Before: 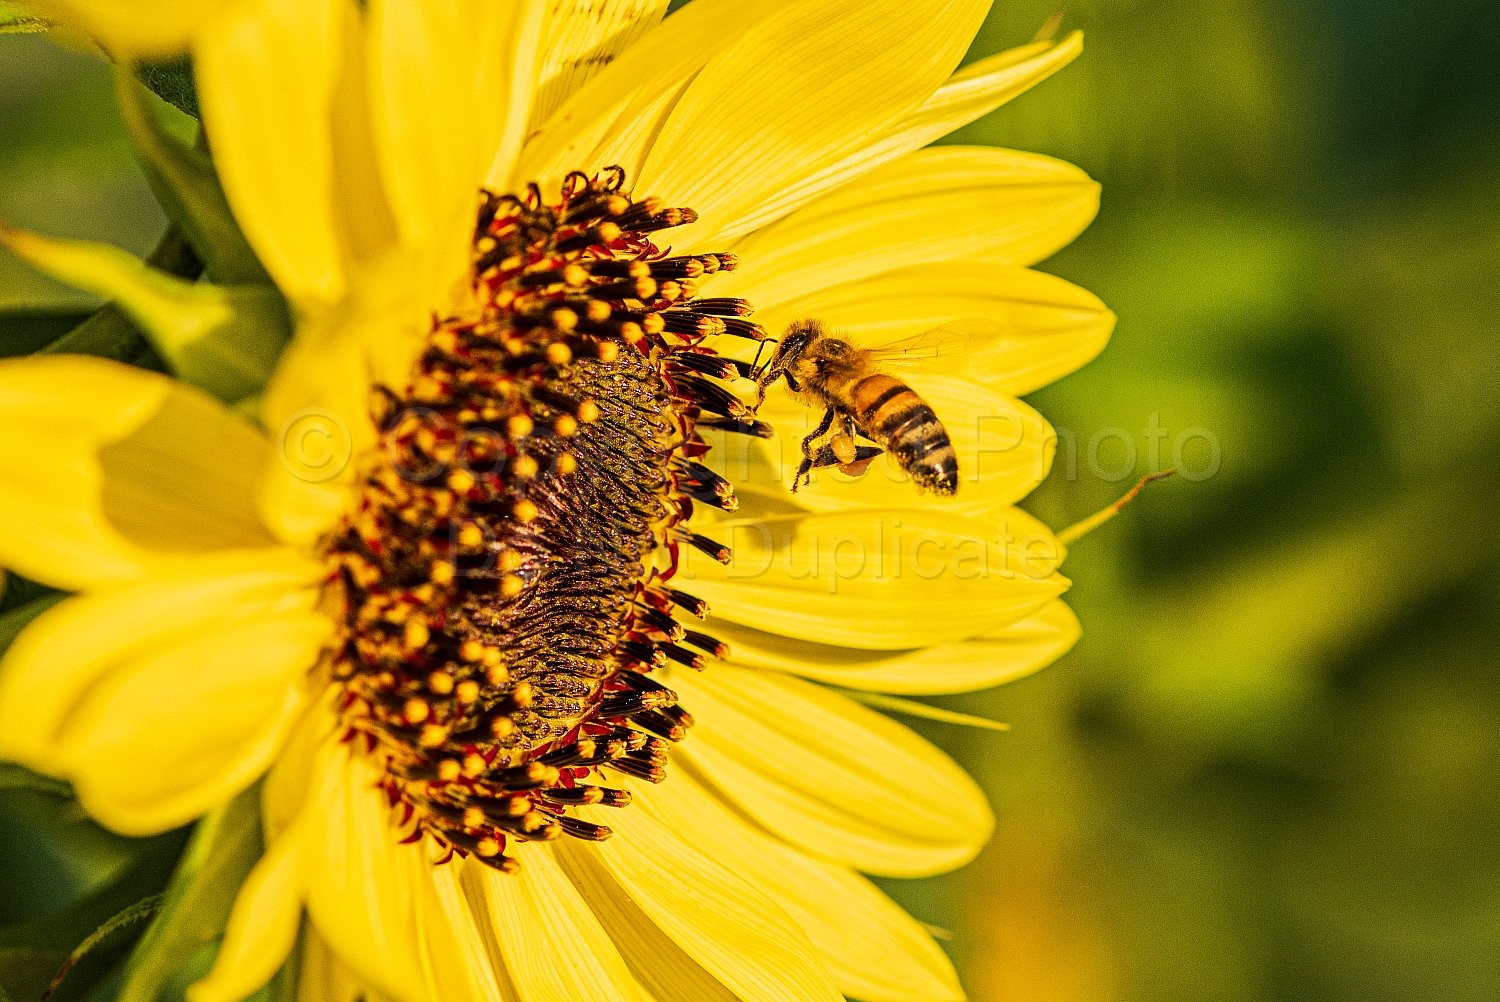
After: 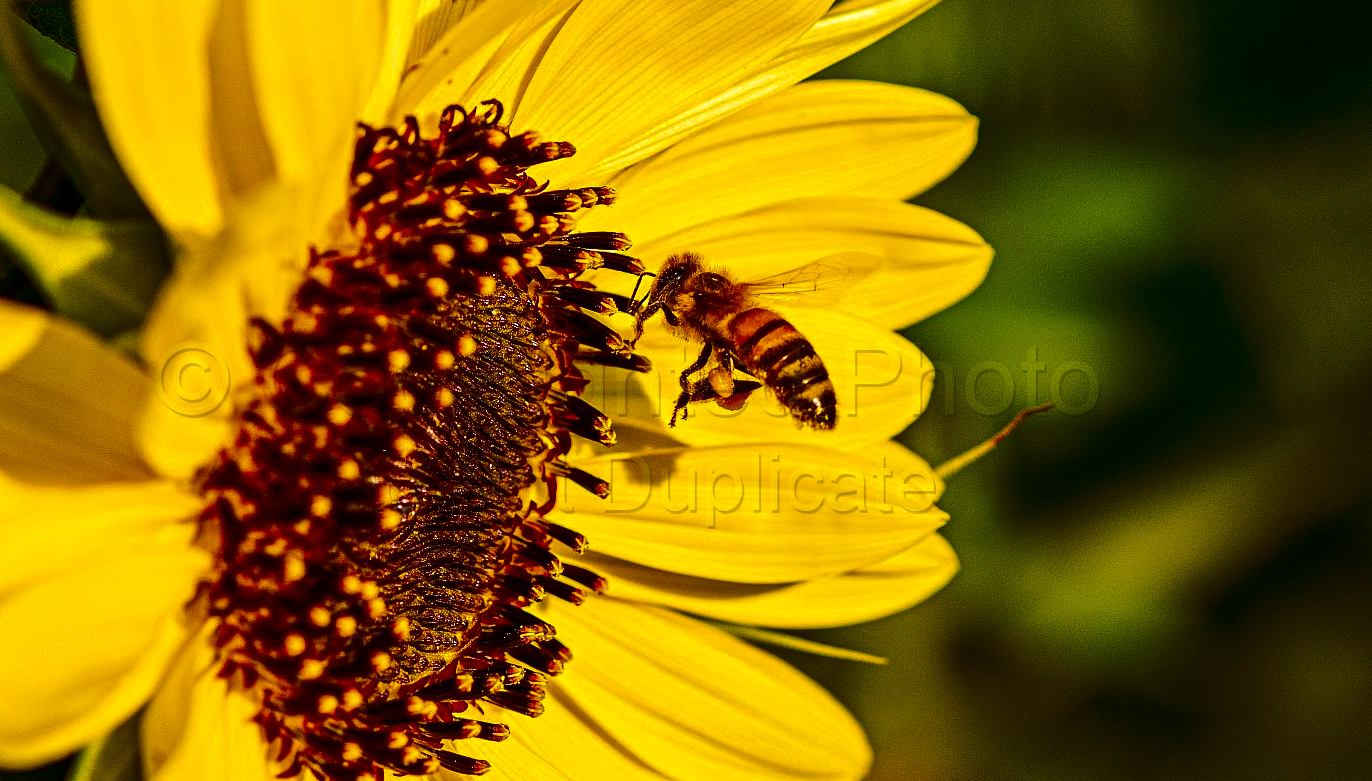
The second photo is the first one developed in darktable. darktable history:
crop: left 8.155%, top 6.611%, bottom 15.385%
contrast brightness saturation: brightness -0.52
tone equalizer: on, module defaults
color balance: lift [1, 1.001, 0.999, 1.001], gamma [1, 1.004, 1.007, 0.993], gain [1, 0.991, 0.987, 1.013], contrast 10%, output saturation 120%
